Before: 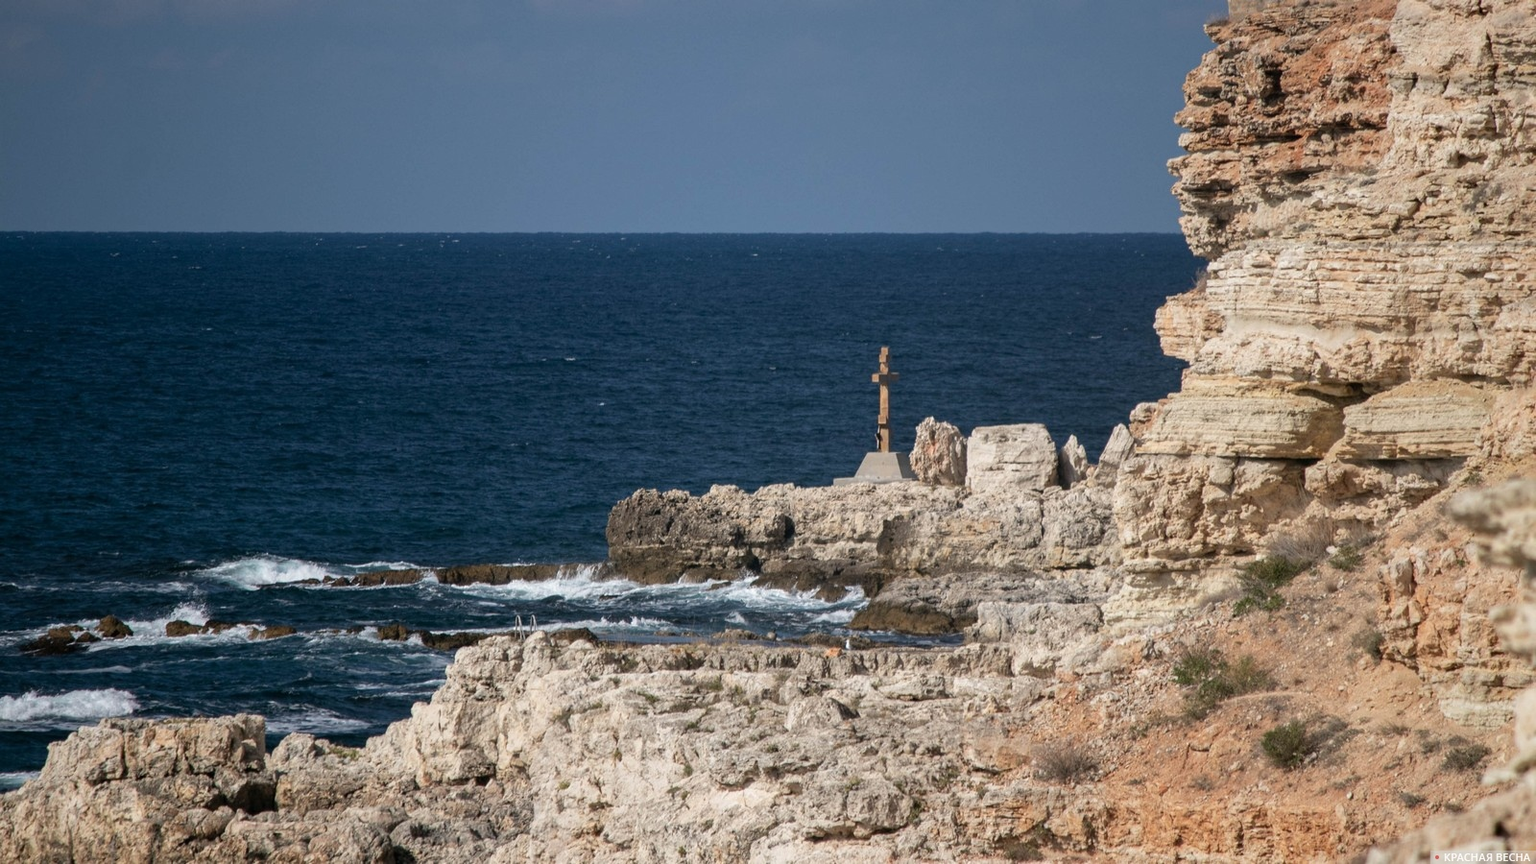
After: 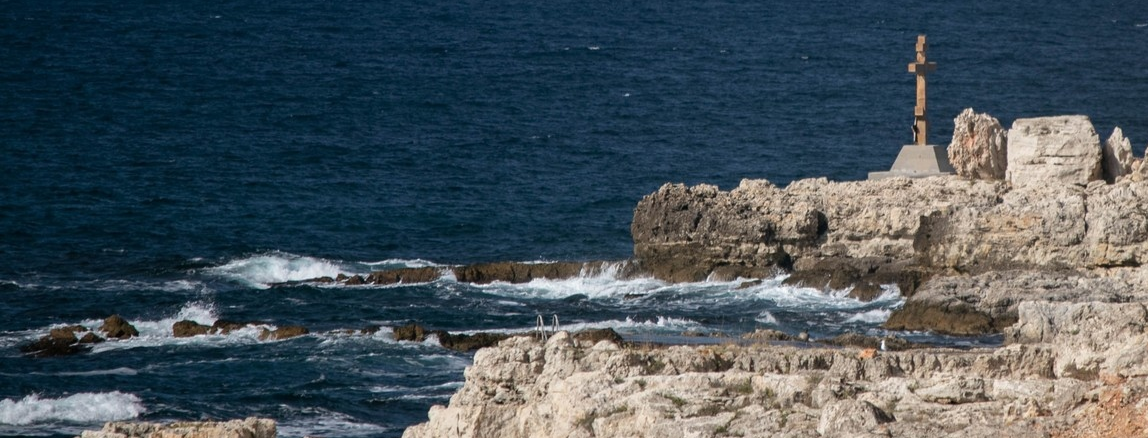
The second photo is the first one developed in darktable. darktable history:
crop: top 36.261%, right 28.202%, bottom 15.001%
